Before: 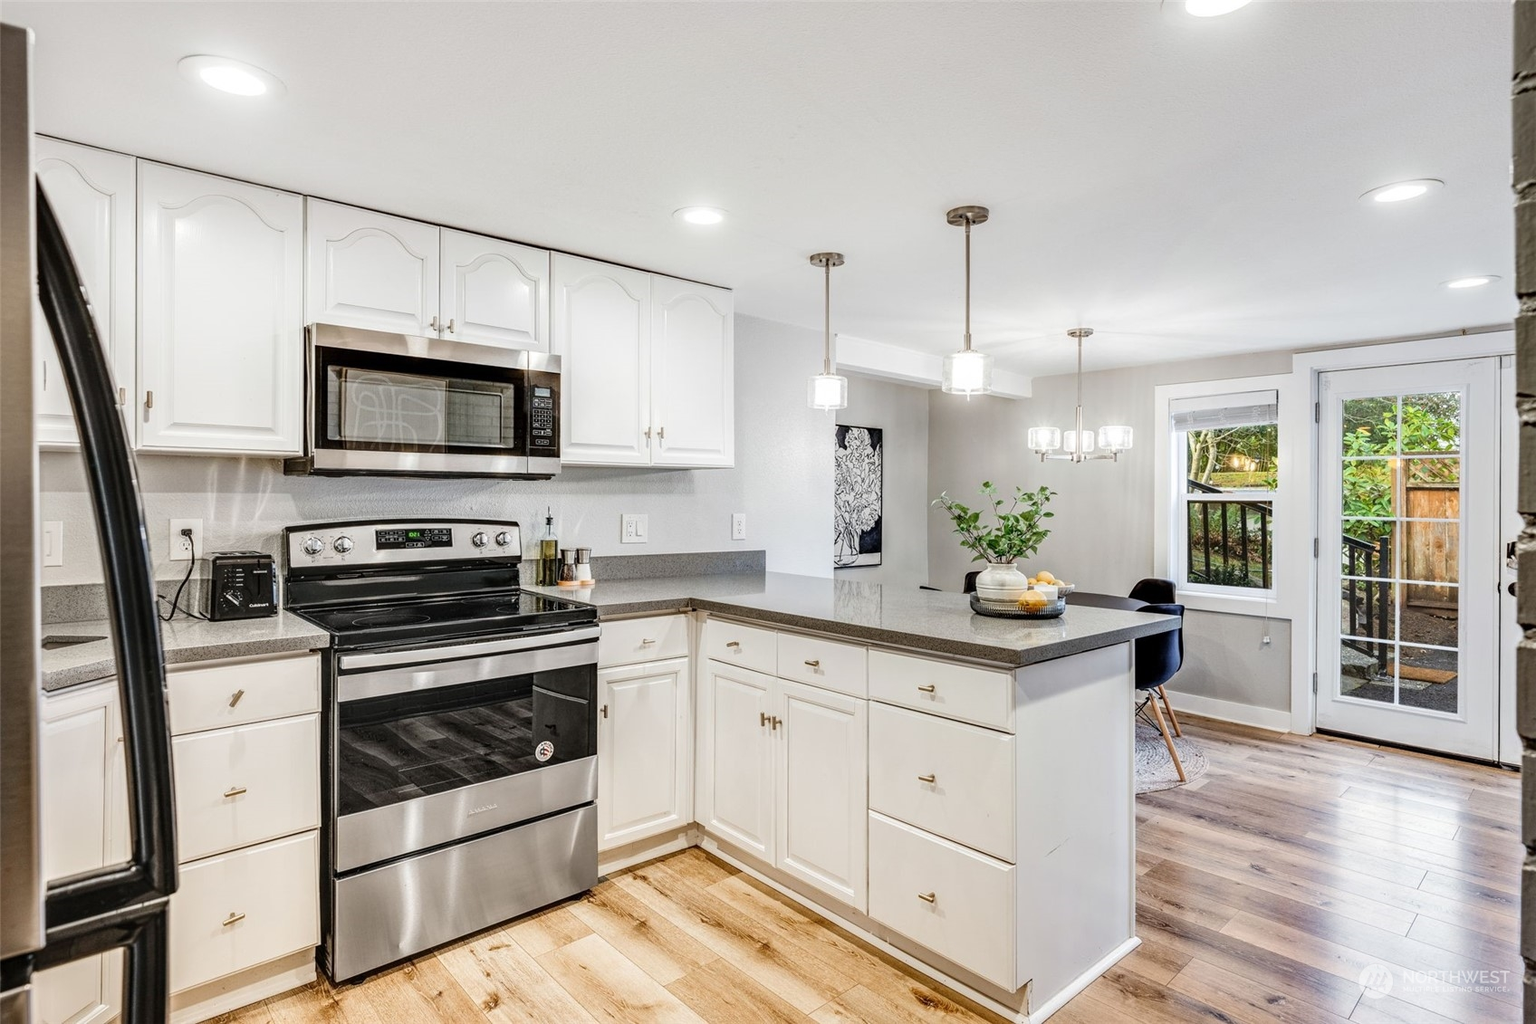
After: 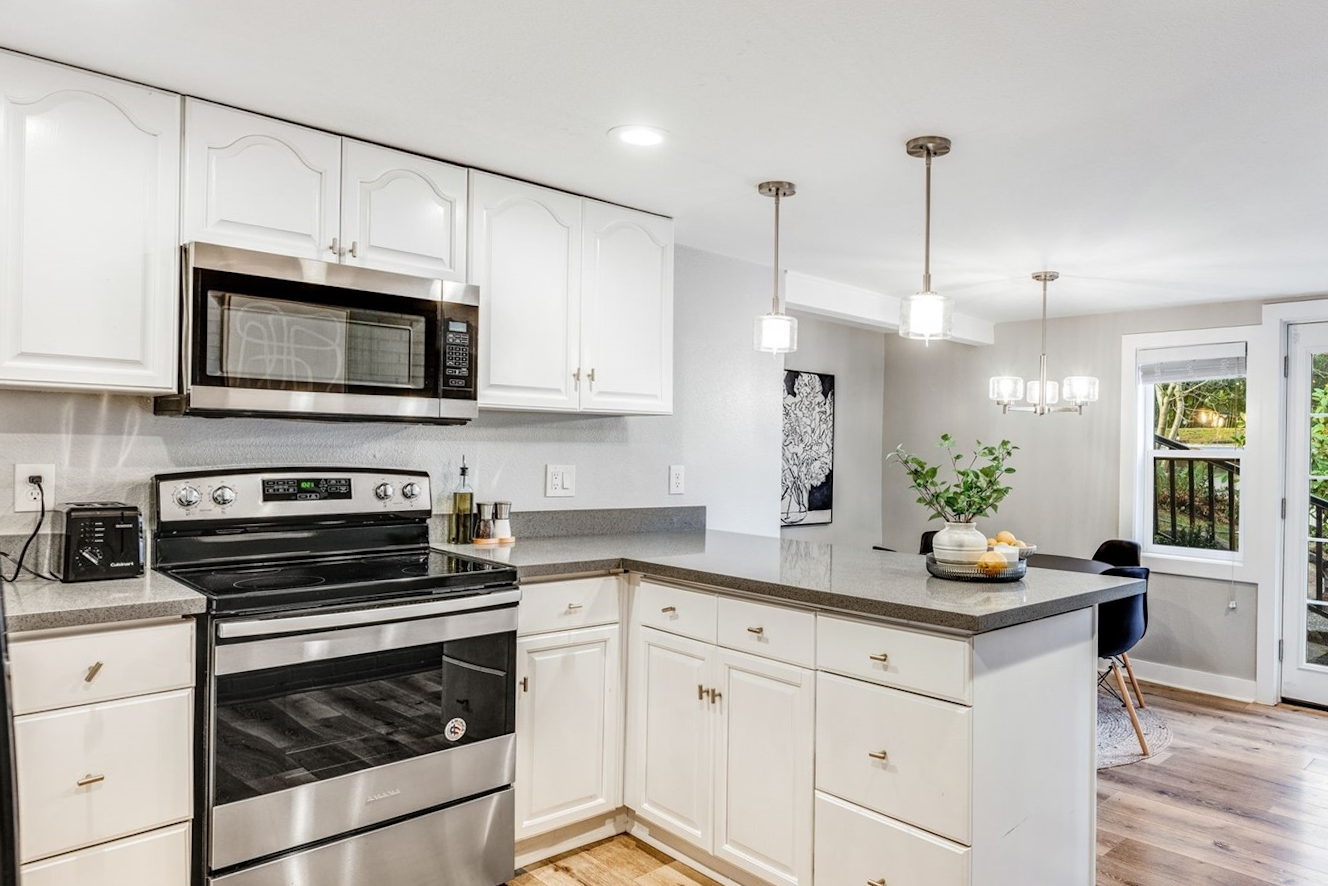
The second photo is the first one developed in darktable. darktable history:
rotate and perspective: rotation 0.679°, lens shift (horizontal) 0.136, crop left 0.009, crop right 0.991, crop top 0.078, crop bottom 0.95
crop: left 11.225%, top 5.381%, right 9.565%, bottom 10.314%
